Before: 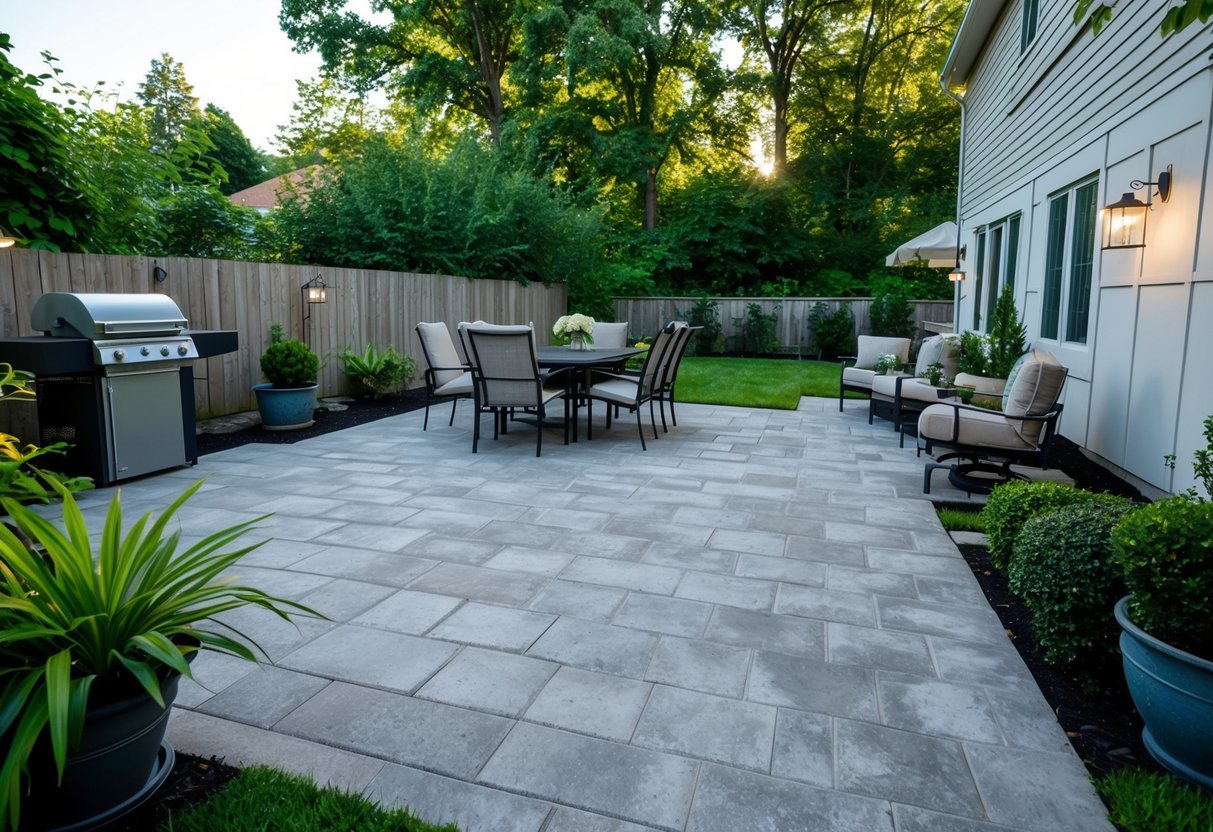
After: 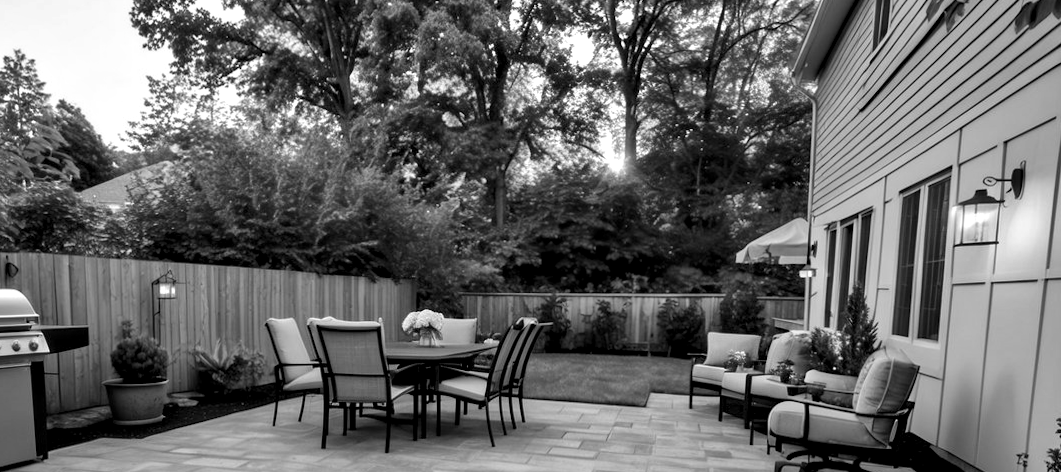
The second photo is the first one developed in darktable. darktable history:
rotate and perspective: rotation 0.192°, lens shift (horizontal) -0.015, crop left 0.005, crop right 0.996, crop top 0.006, crop bottom 0.99
monochrome: a 32, b 64, size 2.3
crop and rotate: left 11.812%, bottom 42.776%
exposure: exposure 0.02 EV, compensate highlight preservation false
contrast equalizer: y [[0.531, 0.548, 0.559, 0.557, 0.544, 0.527], [0.5 ×6], [0.5 ×6], [0 ×6], [0 ×6]]
shadows and highlights: soften with gaussian
white balance: red 1.009, blue 0.985
